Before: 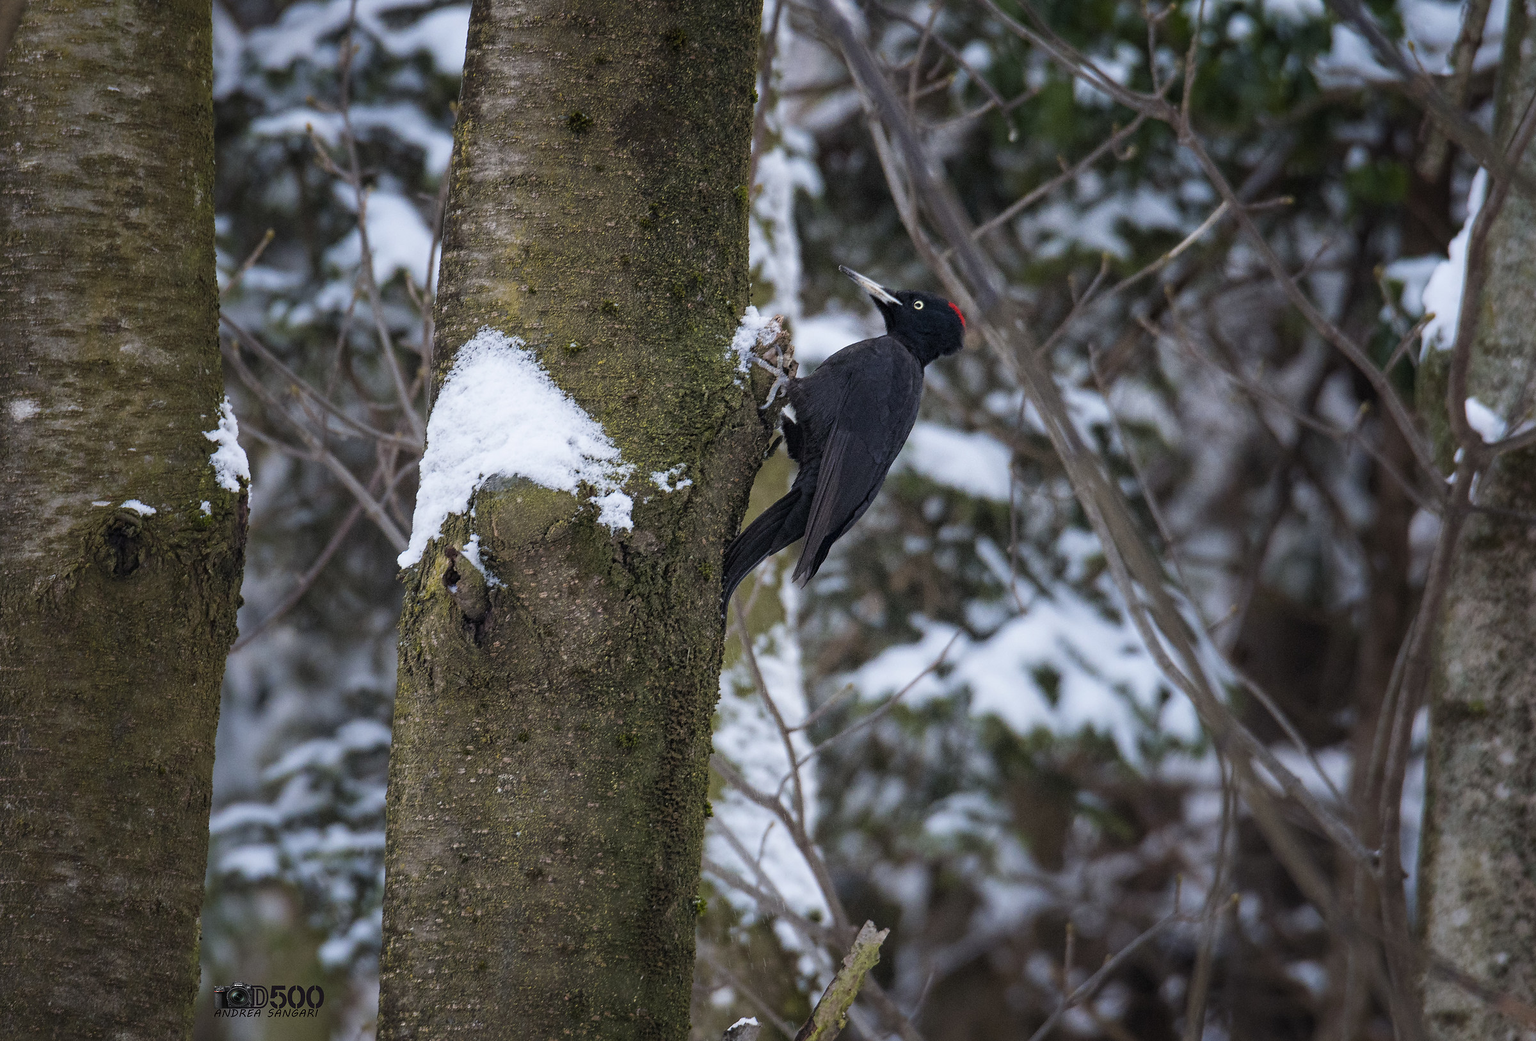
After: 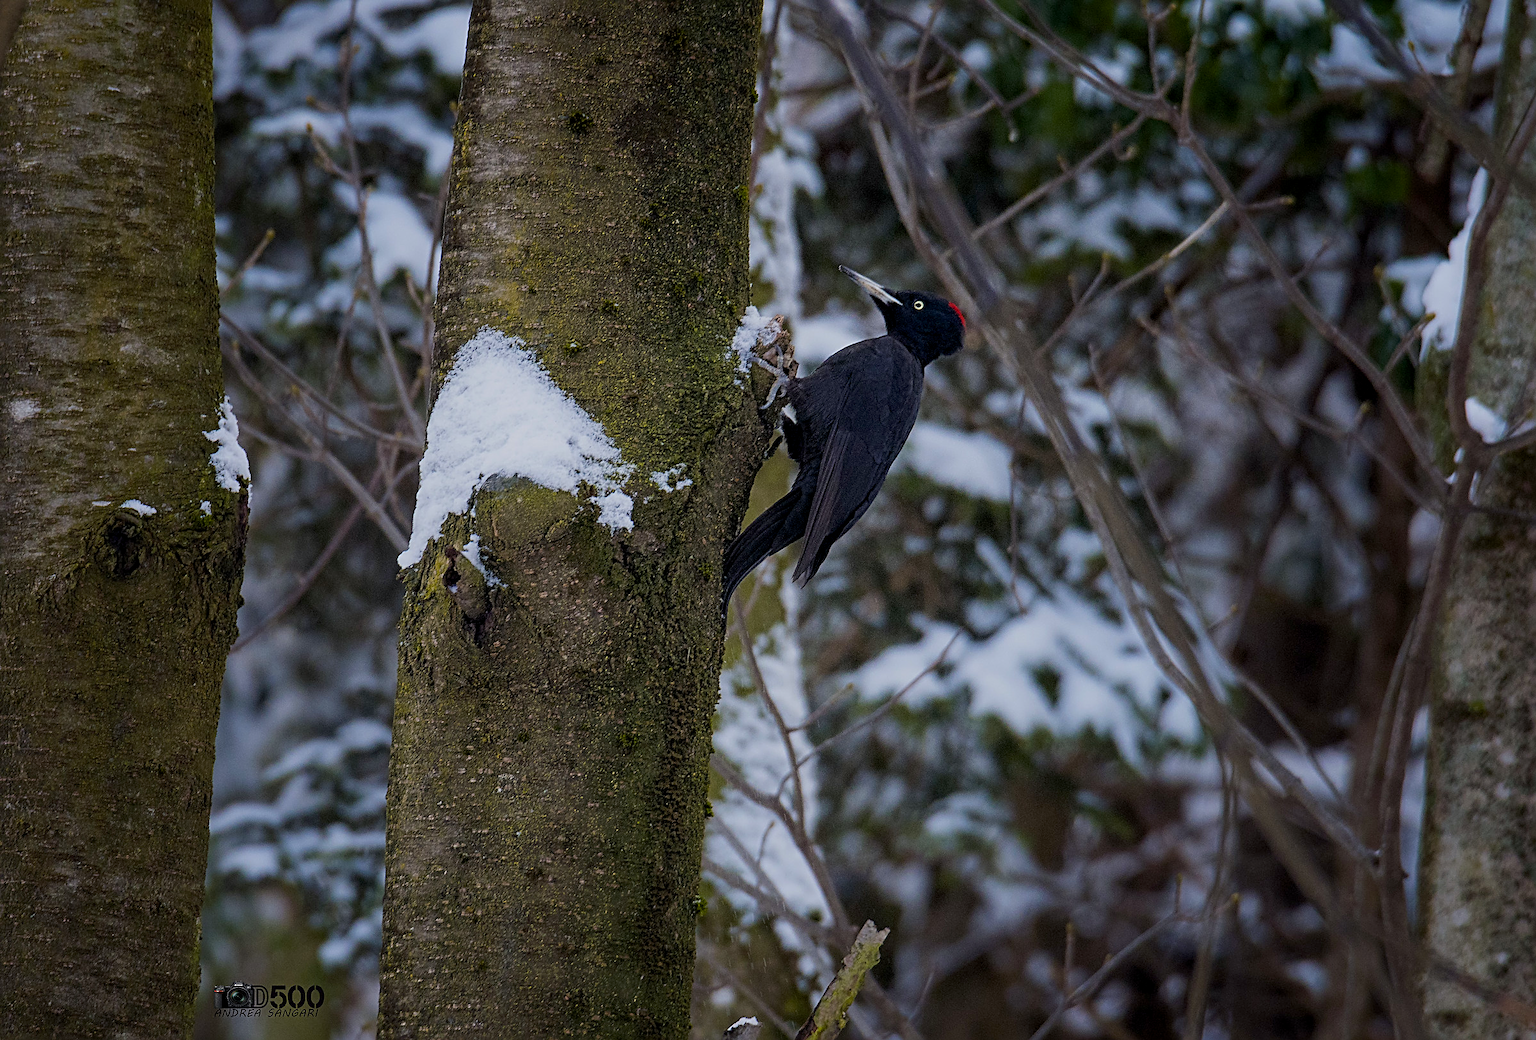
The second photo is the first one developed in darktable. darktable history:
exposure: black level correction 0.006, exposure -0.223 EV, compensate exposure bias true, compensate highlight preservation false
tone equalizer: mask exposure compensation -0.503 EV
color balance rgb: shadows lift › chroma 1.476%, shadows lift › hue 259.79°, linear chroma grading › global chroma 9.894%, perceptual saturation grading › global saturation -0.046%, global vibrance 40.288%
sharpen: radius 2.749
